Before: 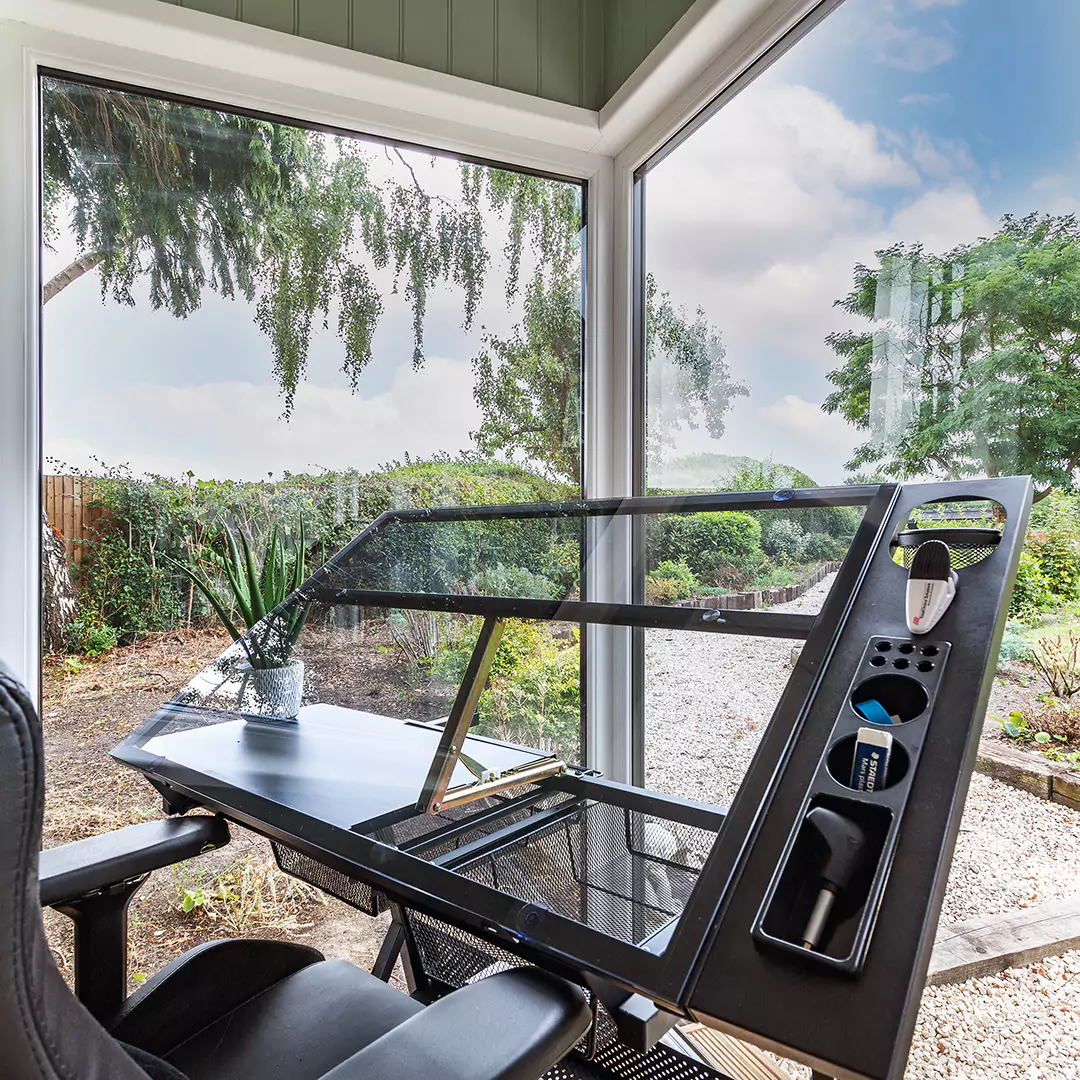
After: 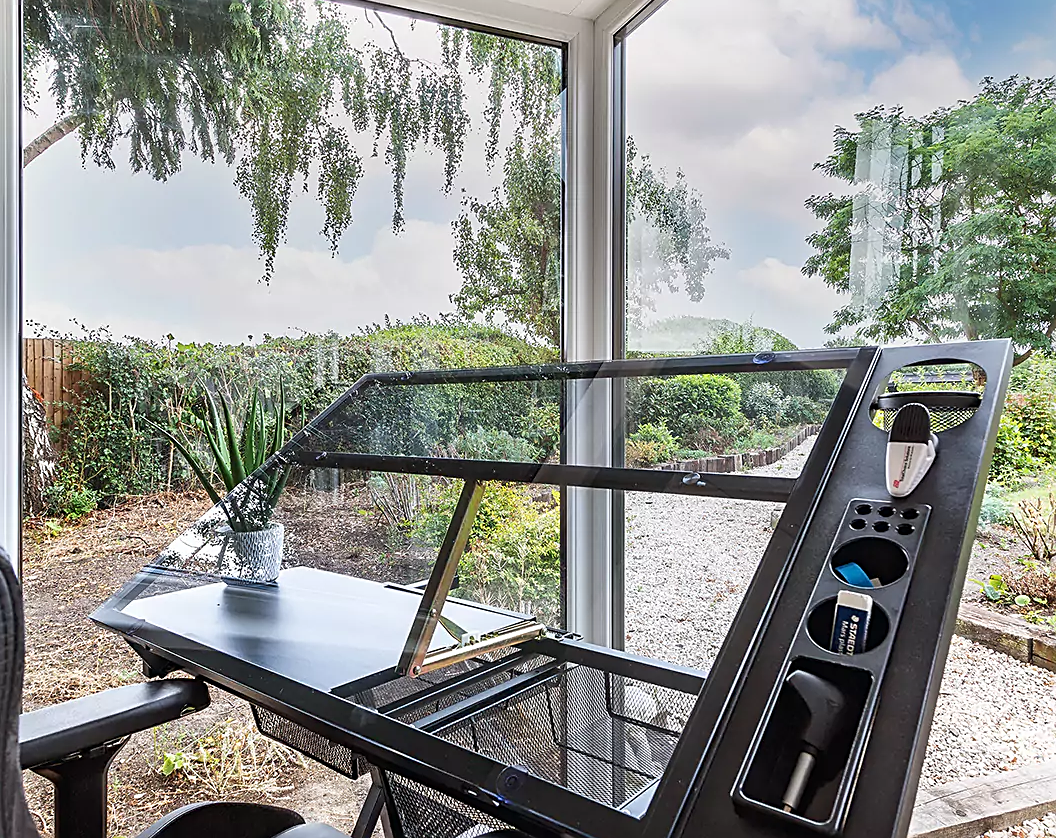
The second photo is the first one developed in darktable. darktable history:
crop and rotate: left 1.859%, top 12.785%, right 0.288%, bottom 9.584%
sharpen: on, module defaults
